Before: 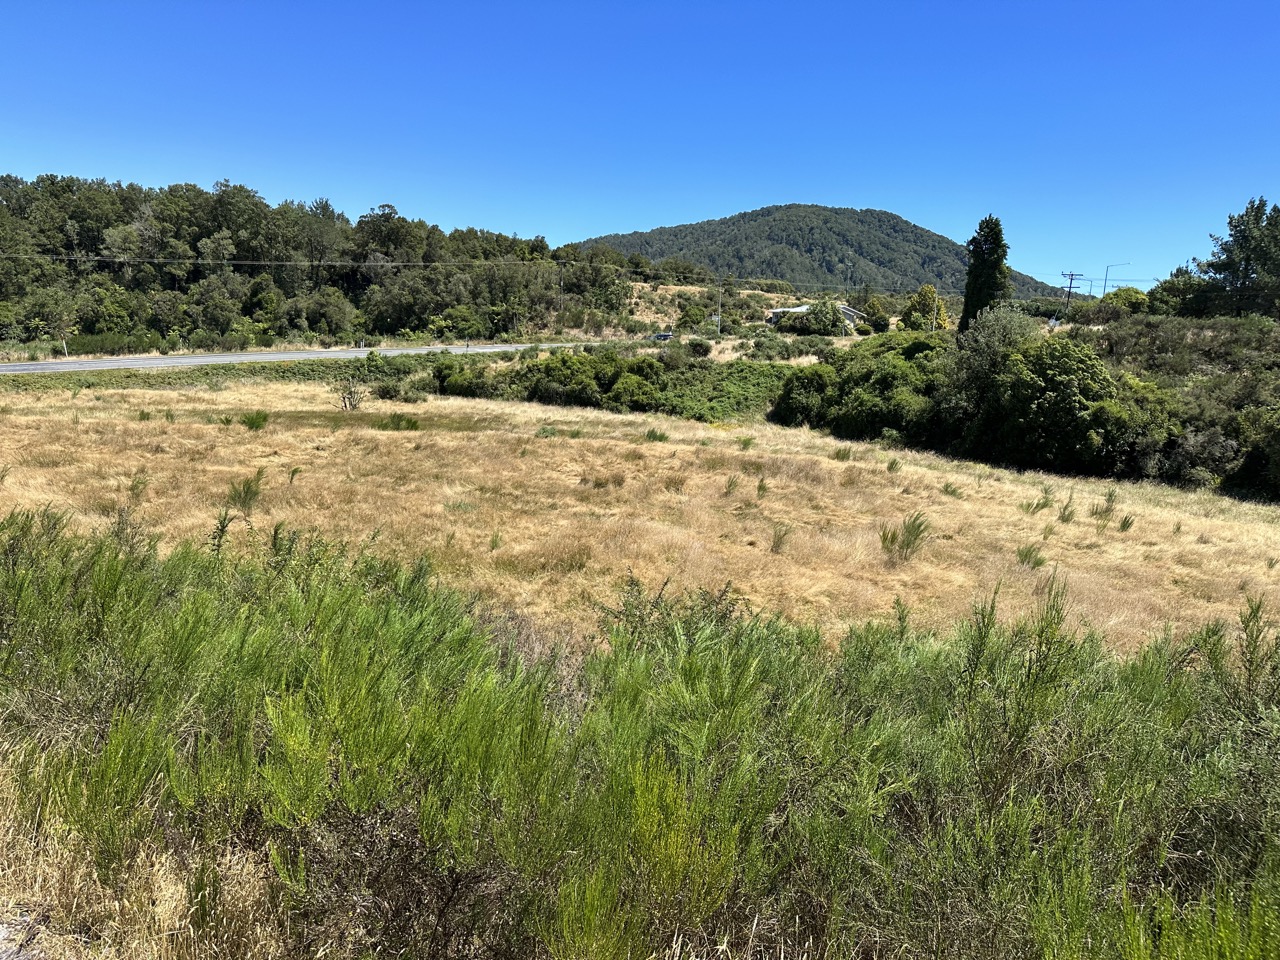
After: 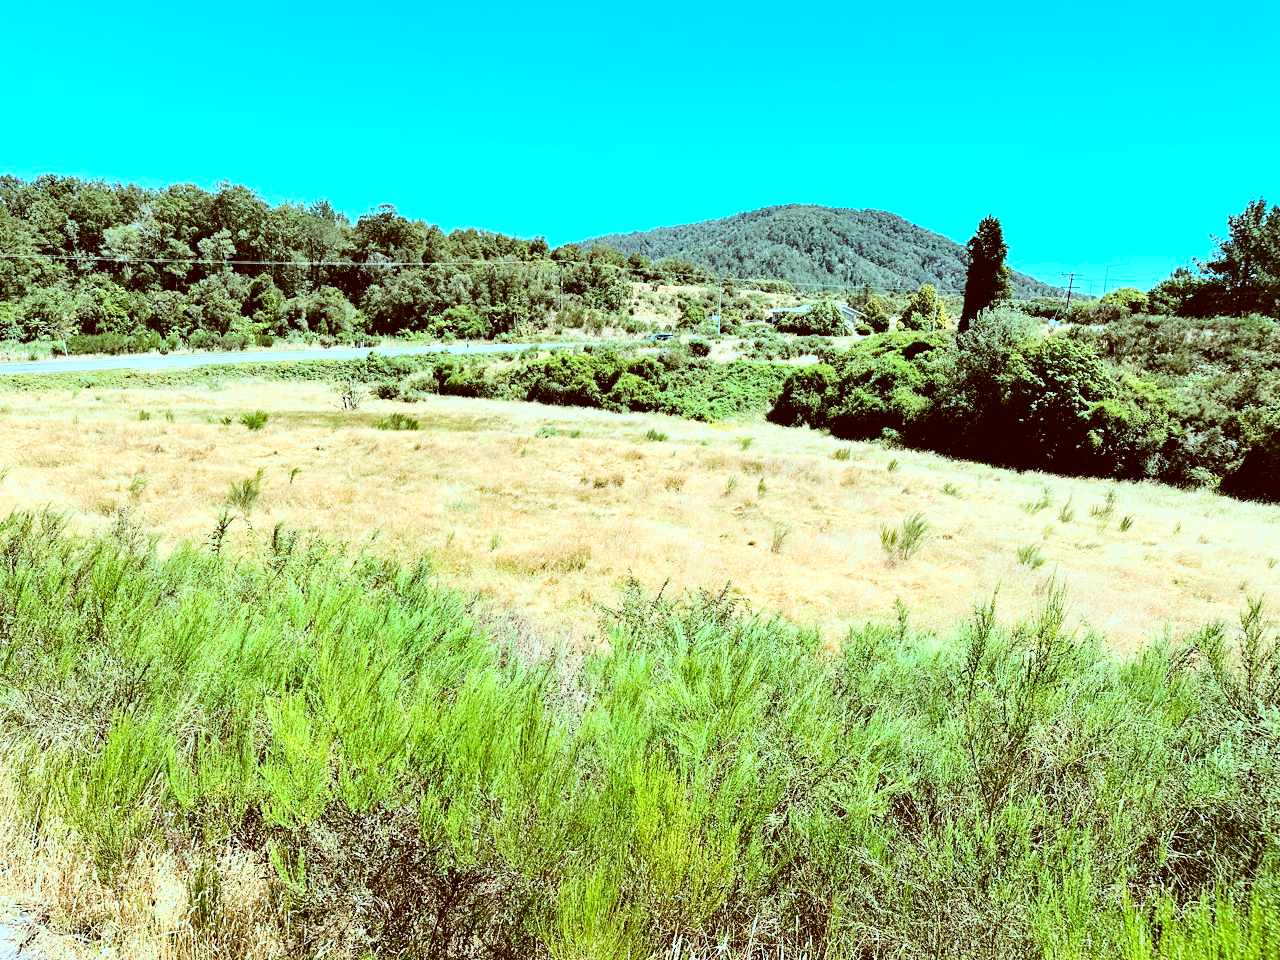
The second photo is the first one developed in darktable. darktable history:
color correction: highlights a* -14.51, highlights b* -15.99, shadows a* 10.06, shadows b* 29.16
contrast brightness saturation: contrast -0.068, brightness -0.044, saturation -0.11
tone curve: curves: ch0 [(0, 0) (0.004, 0) (0.133, 0.071) (0.325, 0.456) (0.832, 0.957) (1, 1)], color space Lab, linked channels, preserve colors none
exposure: black level correction 0.001, exposure 0.673 EV, compensate highlight preservation false
